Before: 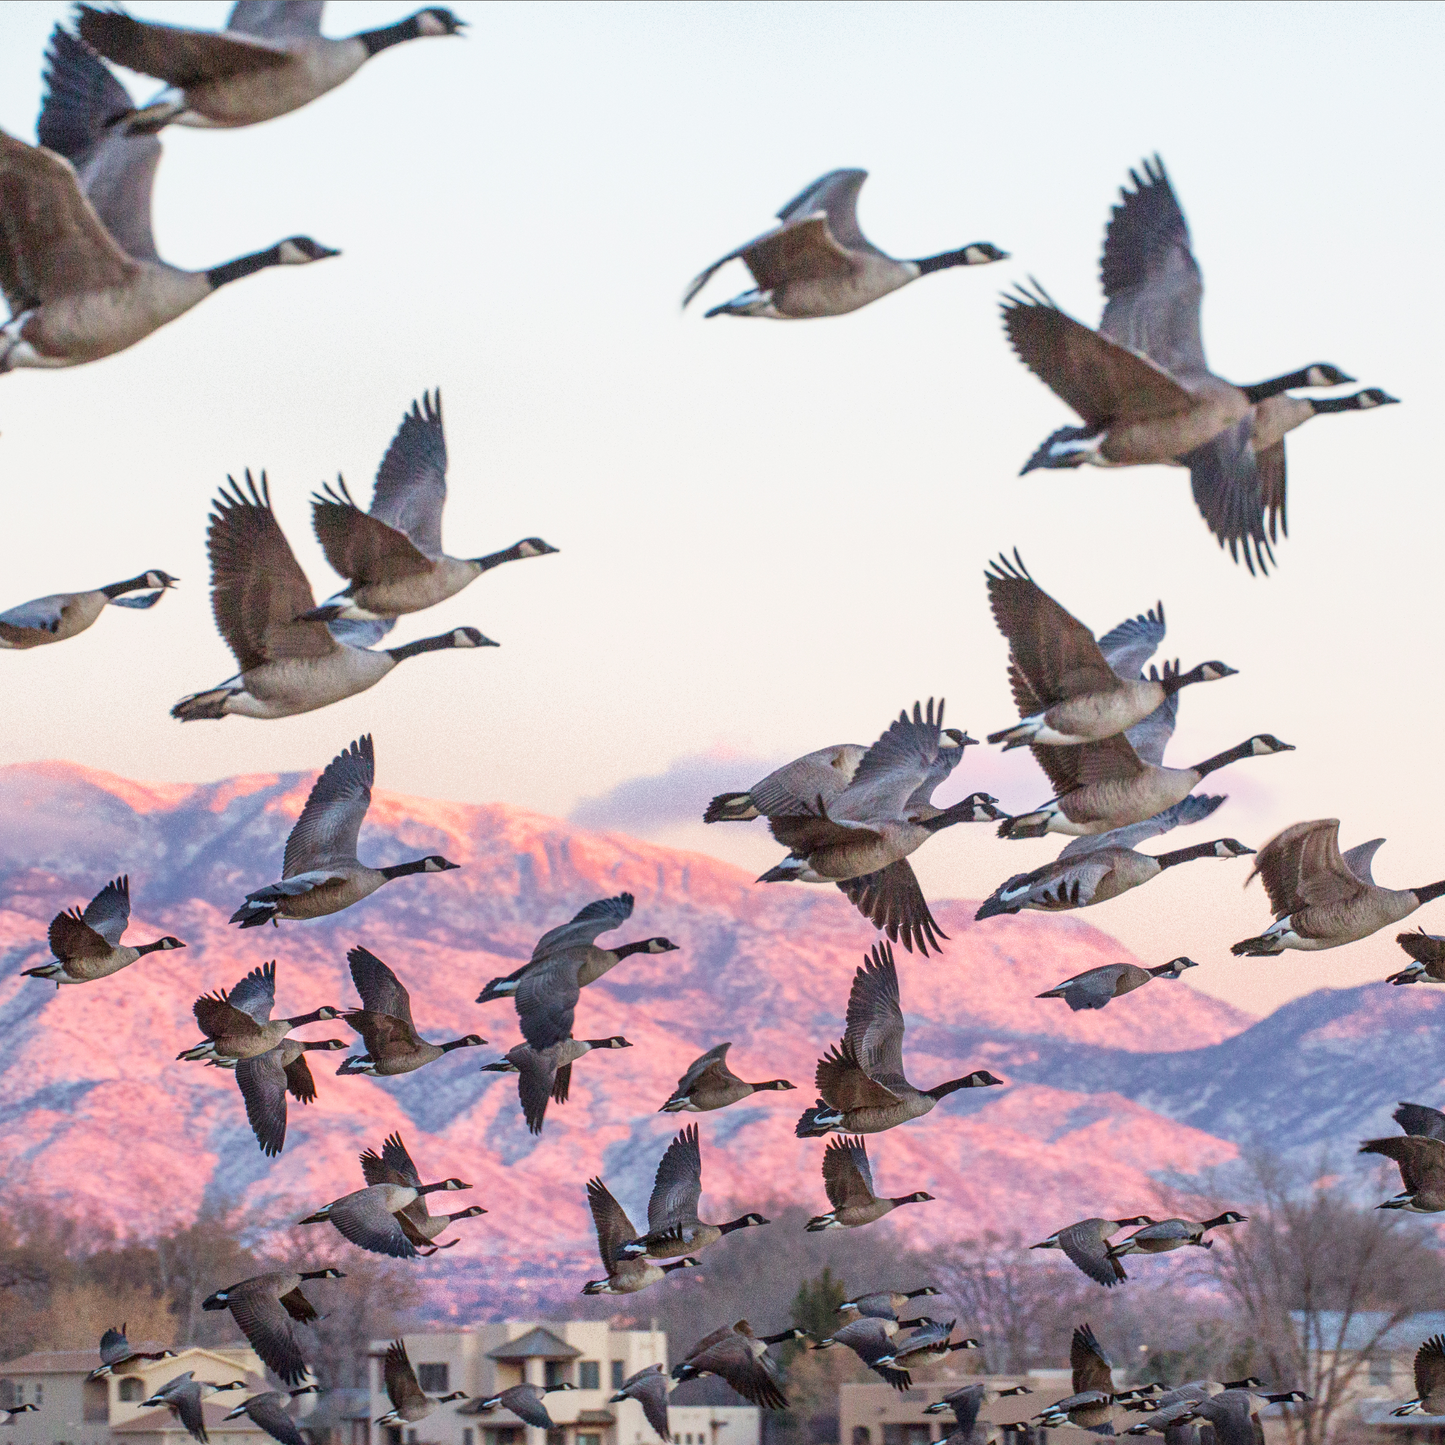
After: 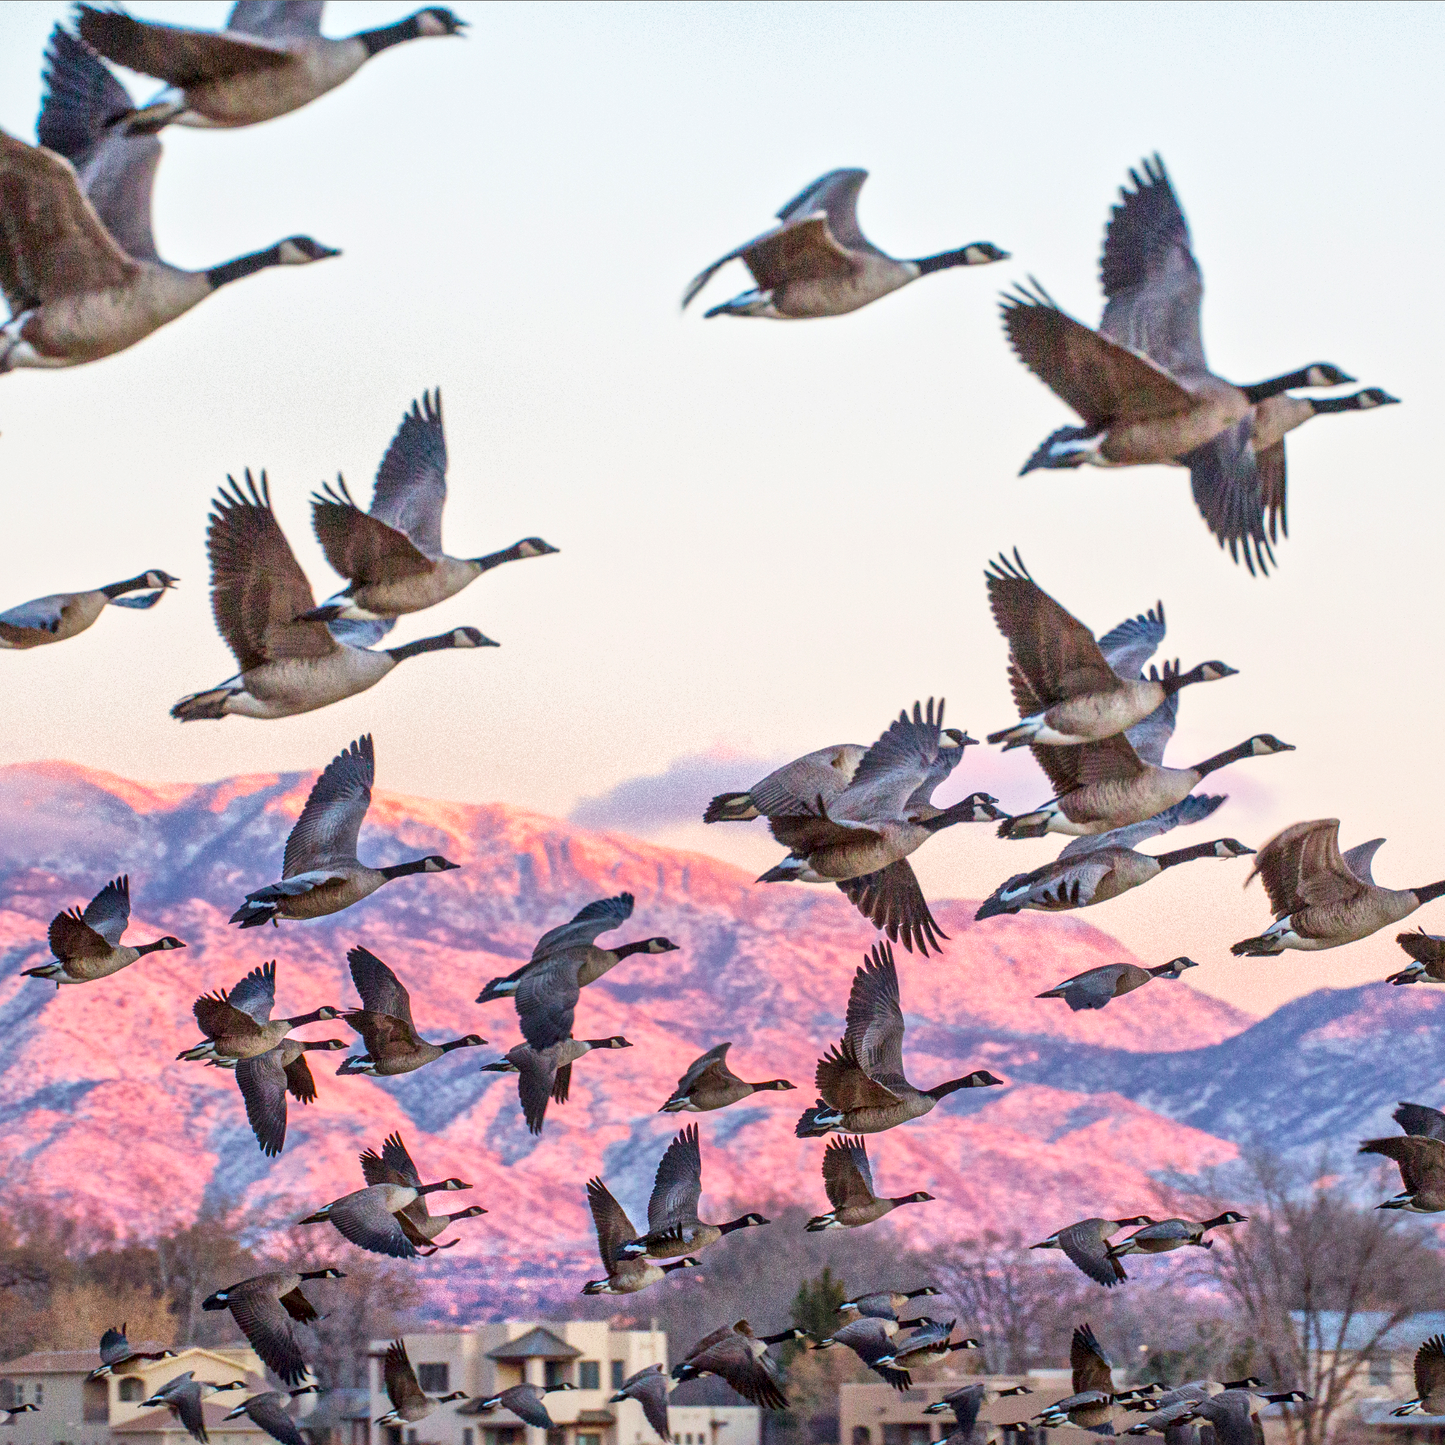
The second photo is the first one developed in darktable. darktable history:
local contrast: mode bilateral grid, contrast 20, coarseness 20, detail 150%, midtone range 0.2
color balance rgb: perceptual saturation grading › global saturation 30%, global vibrance 10%
